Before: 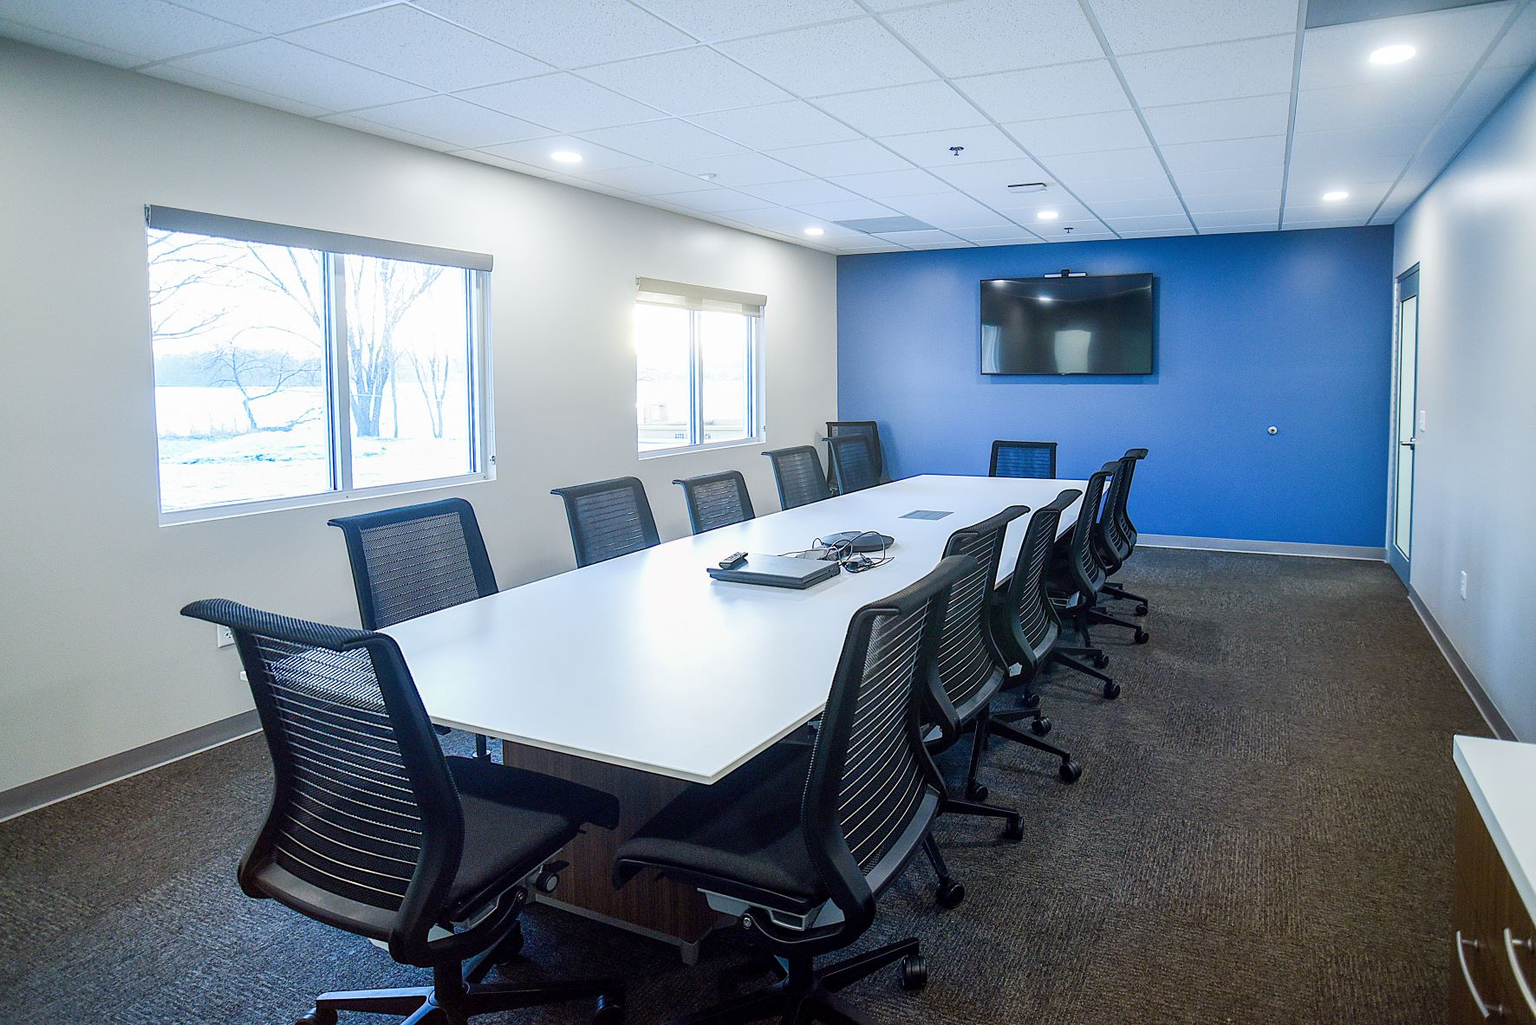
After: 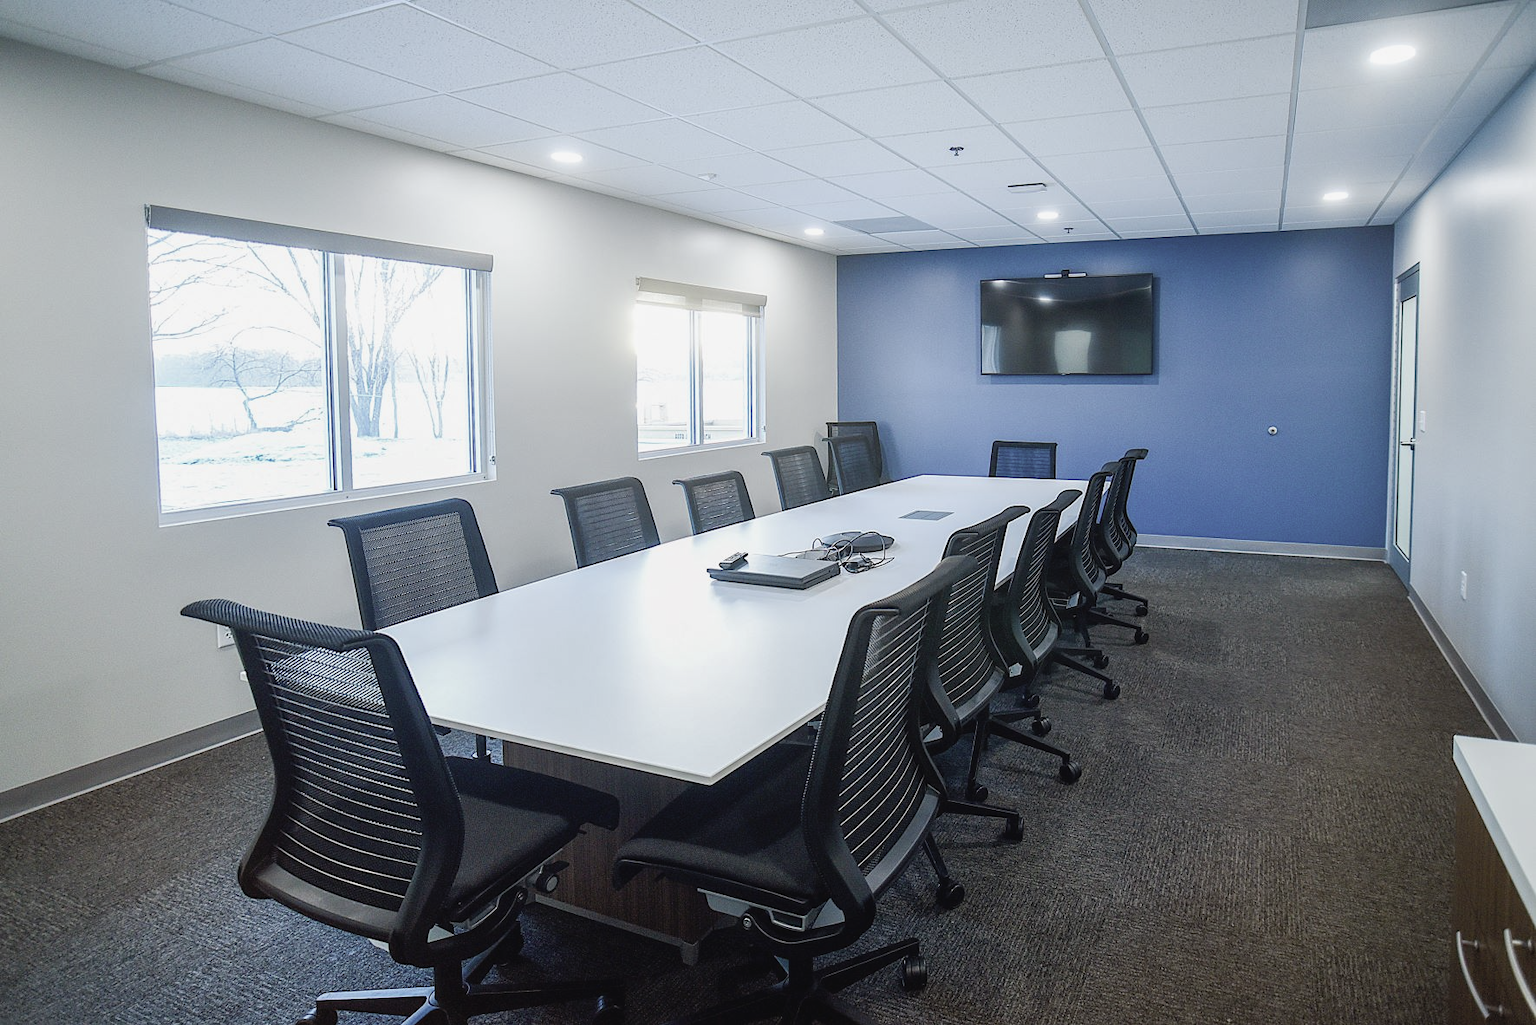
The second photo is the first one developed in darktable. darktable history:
contrast brightness saturation: contrast -0.063, saturation -0.408
